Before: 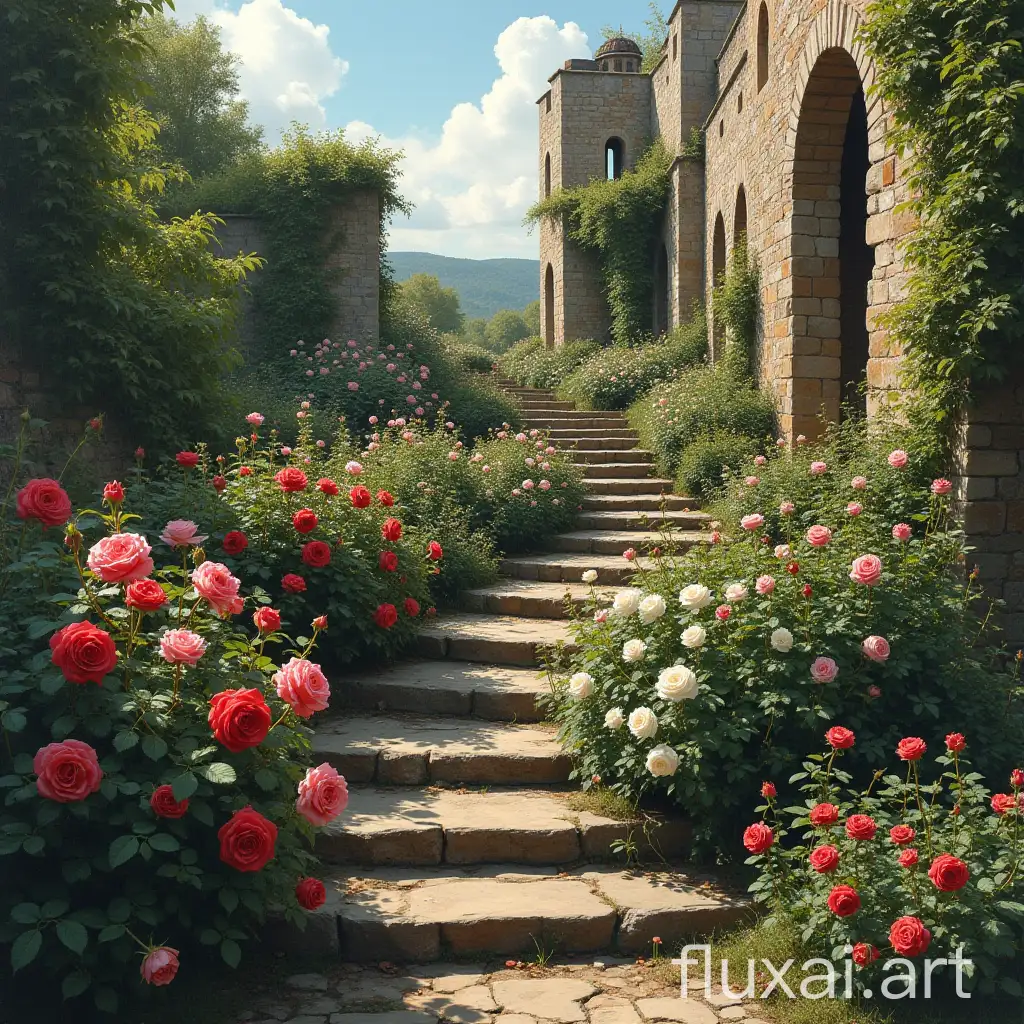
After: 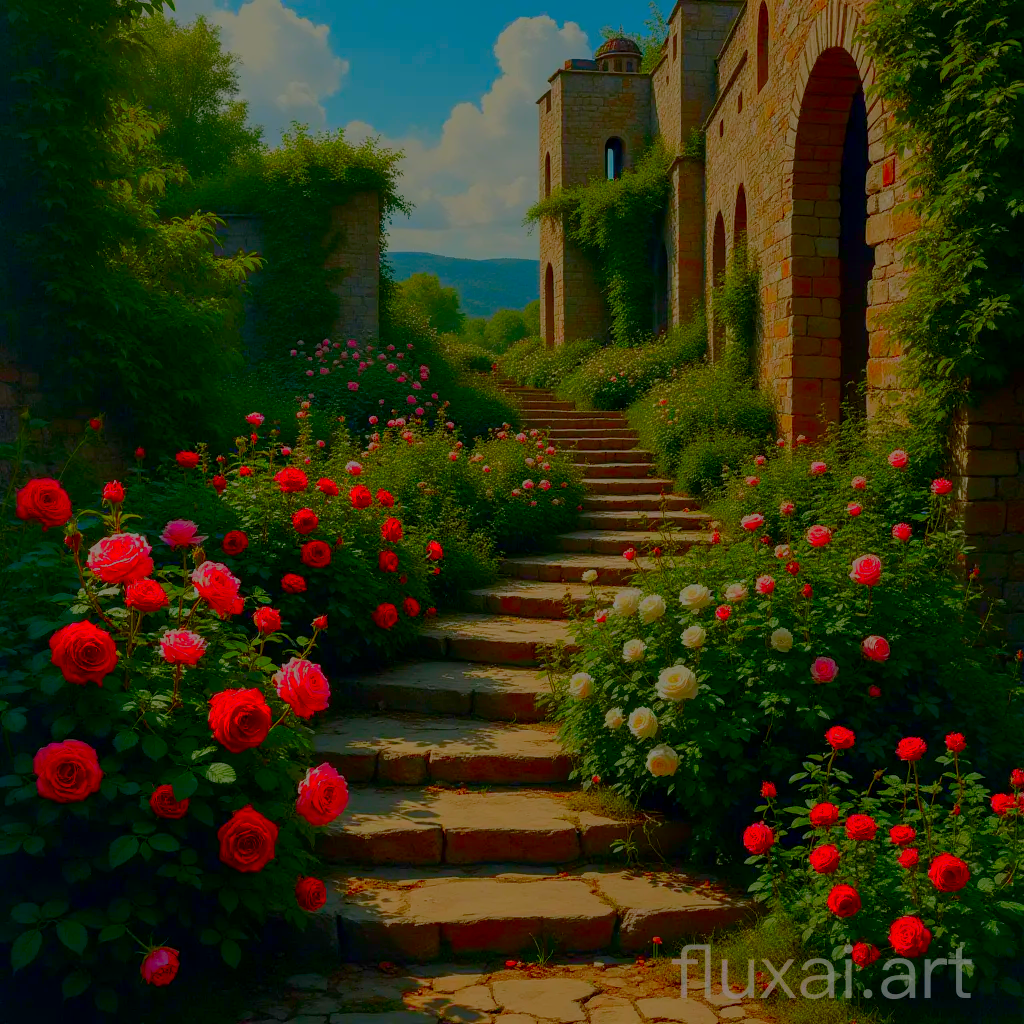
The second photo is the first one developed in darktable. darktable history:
color correction: highlights b* 0.061, saturation 2.96
local contrast: on, module defaults
color balance rgb: linear chroma grading › global chroma 9.66%, perceptual saturation grading › global saturation 20%, perceptual saturation grading › highlights -24.915%, perceptual saturation grading › shadows 50.132%, perceptual brilliance grading › global brilliance -48.332%
